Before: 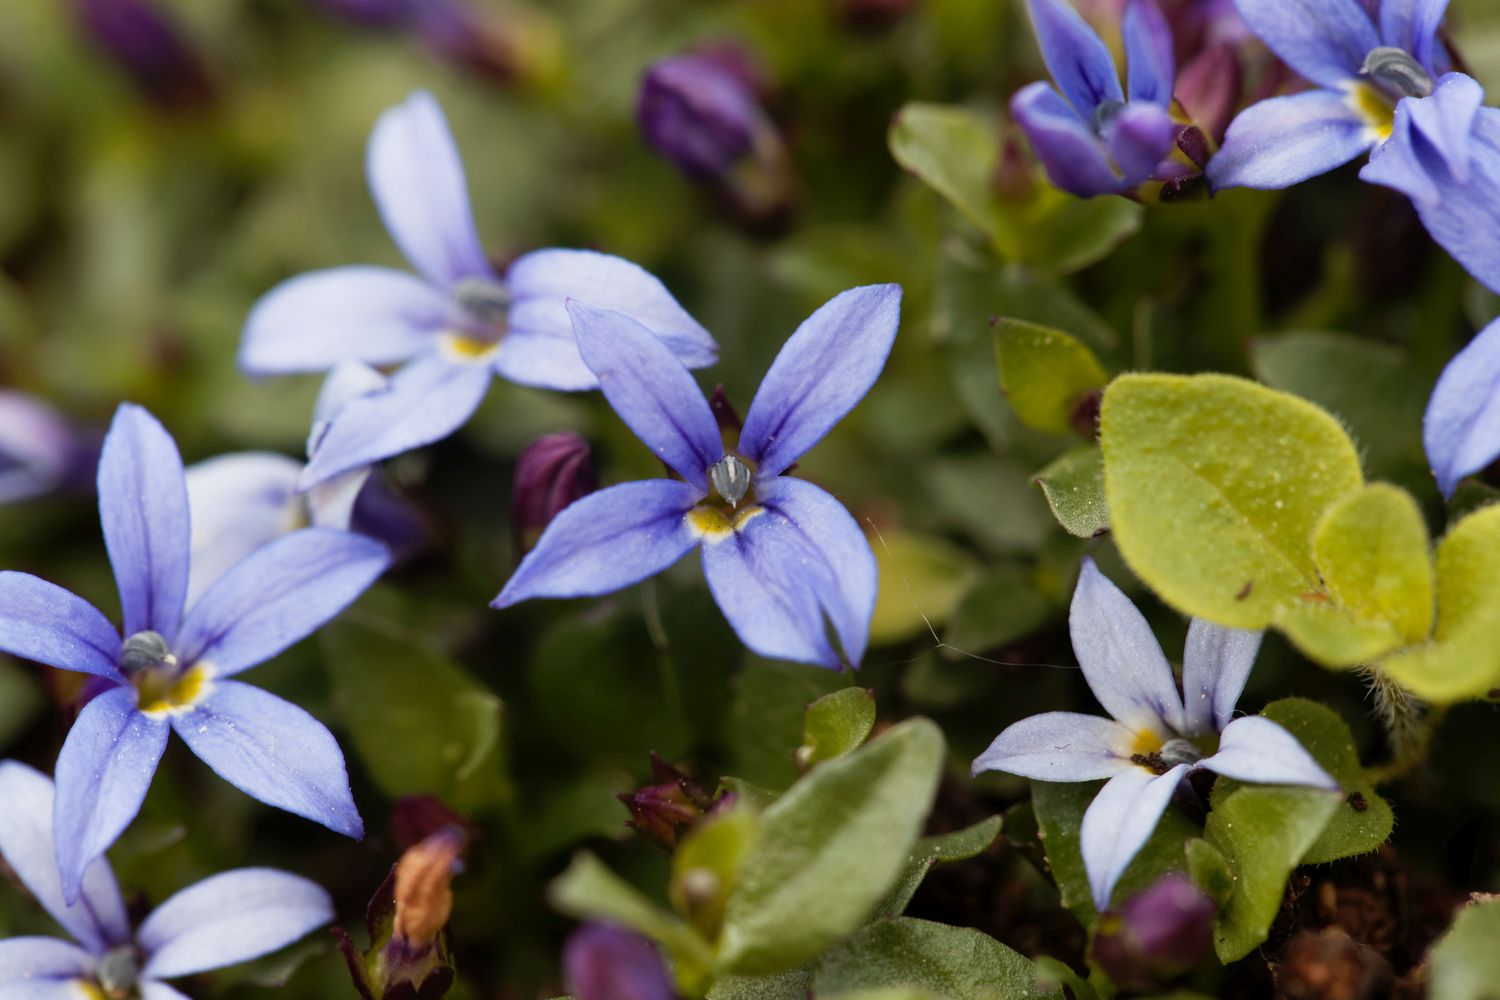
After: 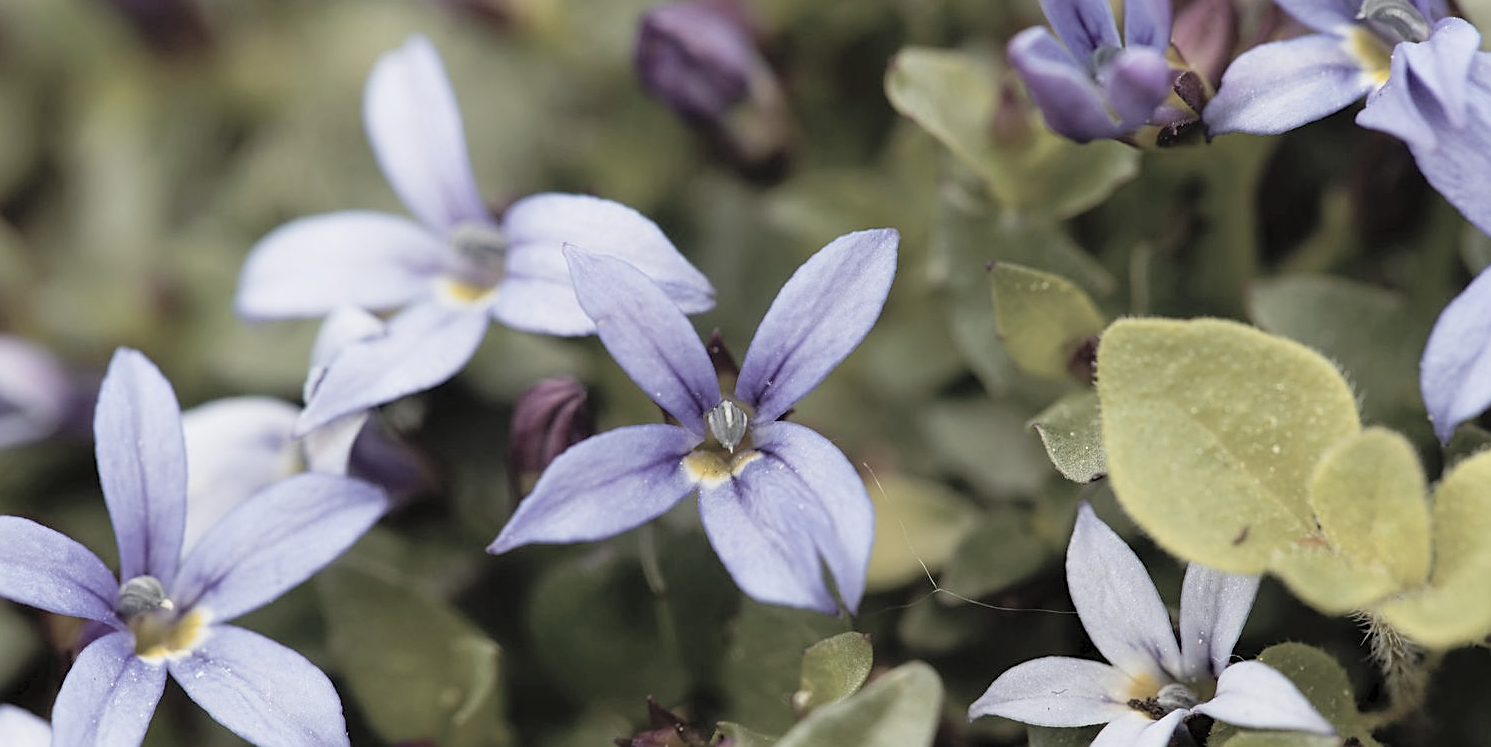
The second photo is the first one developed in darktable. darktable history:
contrast brightness saturation: brightness 0.189, saturation -0.492
crop: left 0.228%, top 5.54%, bottom 19.728%
sharpen: on, module defaults
